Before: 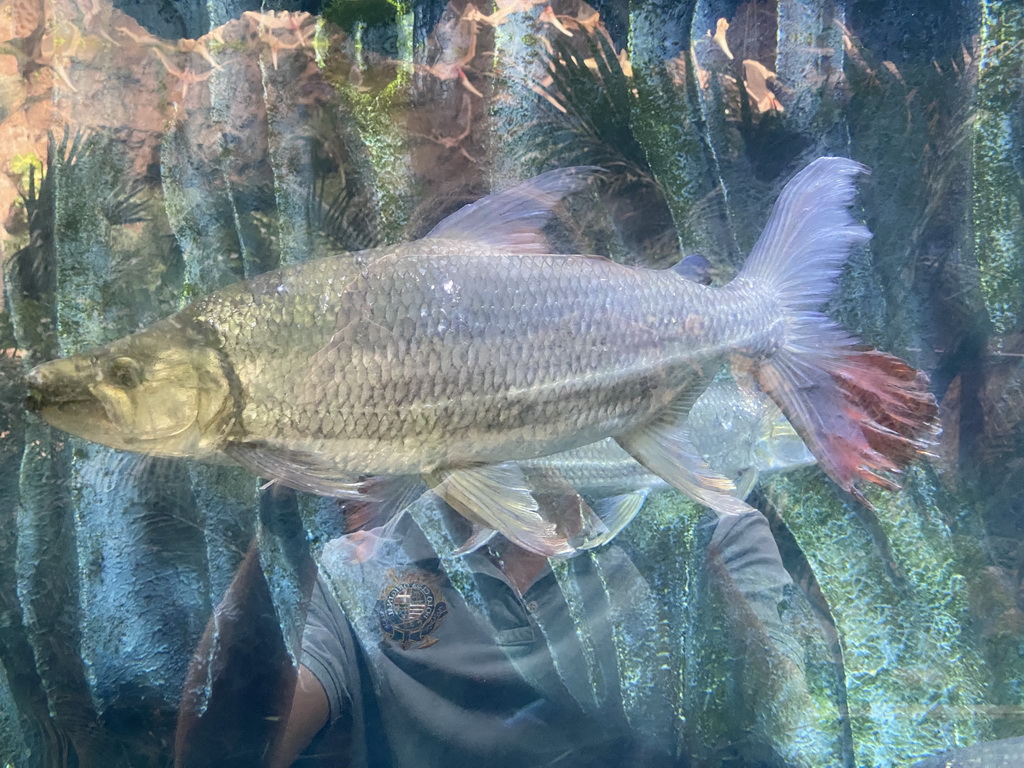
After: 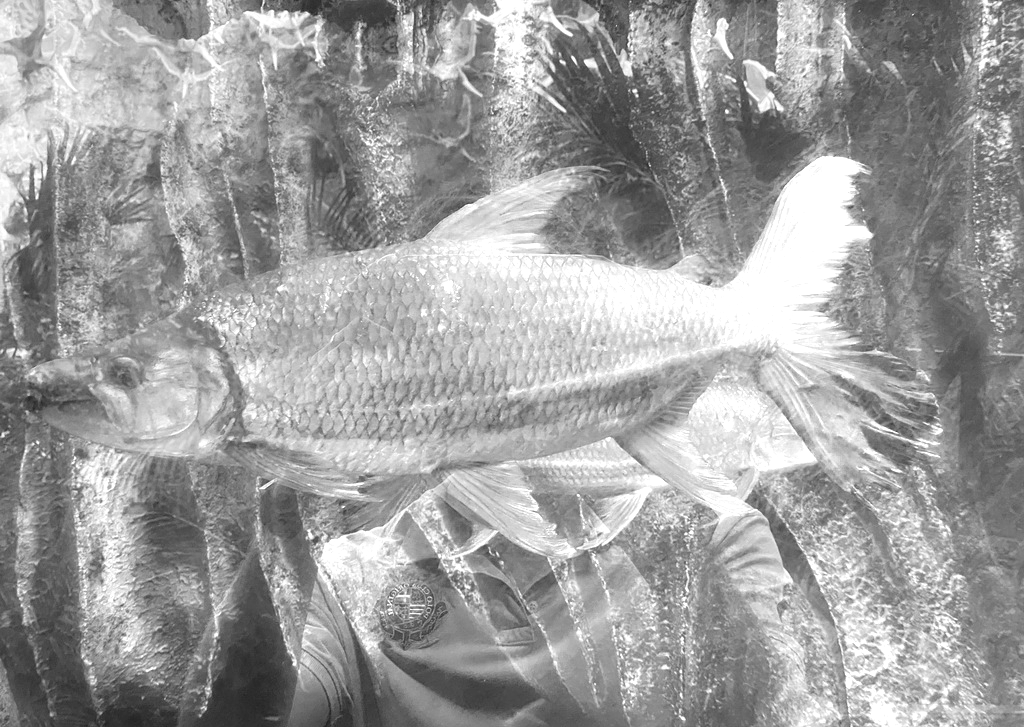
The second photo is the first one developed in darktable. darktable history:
exposure: black level correction 0.001, exposure 0.499 EV, compensate highlight preservation false
crop and rotate: top 0.001%, bottom 5.259%
color zones: curves: ch0 [(0, 0.613) (0.01, 0.613) (0.245, 0.448) (0.498, 0.529) (0.642, 0.665) (0.879, 0.777) (0.99, 0.613)]; ch1 [(0, 0) (0.143, 0) (0.286, 0) (0.429, 0) (0.571, 0) (0.714, 0) (0.857, 0)]
